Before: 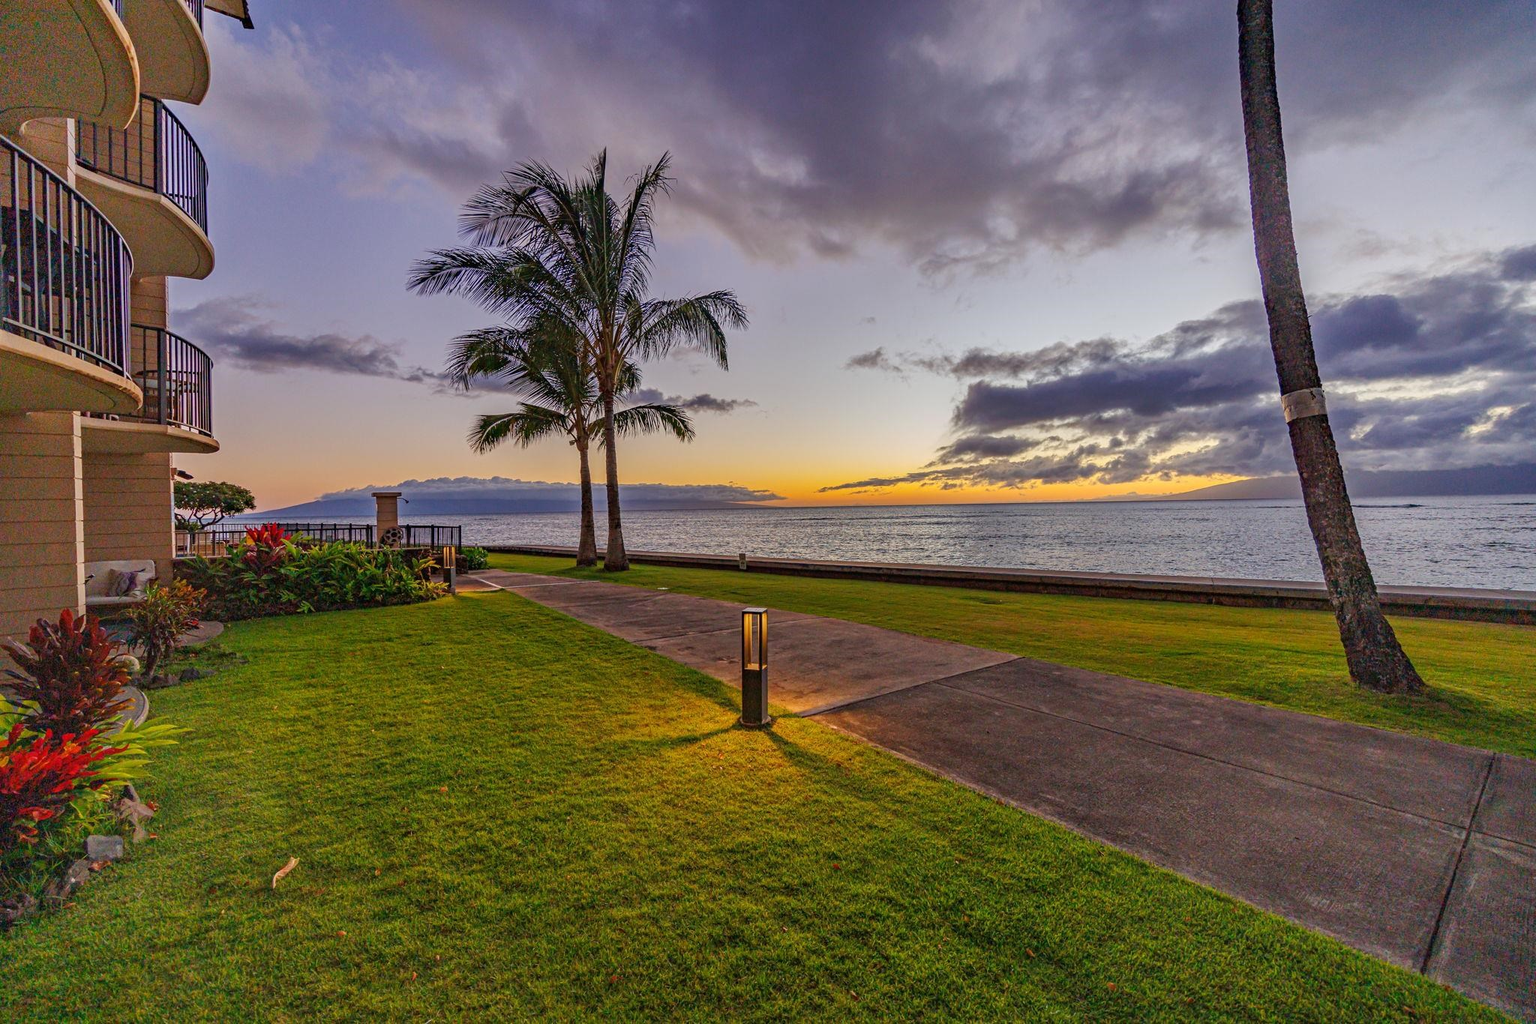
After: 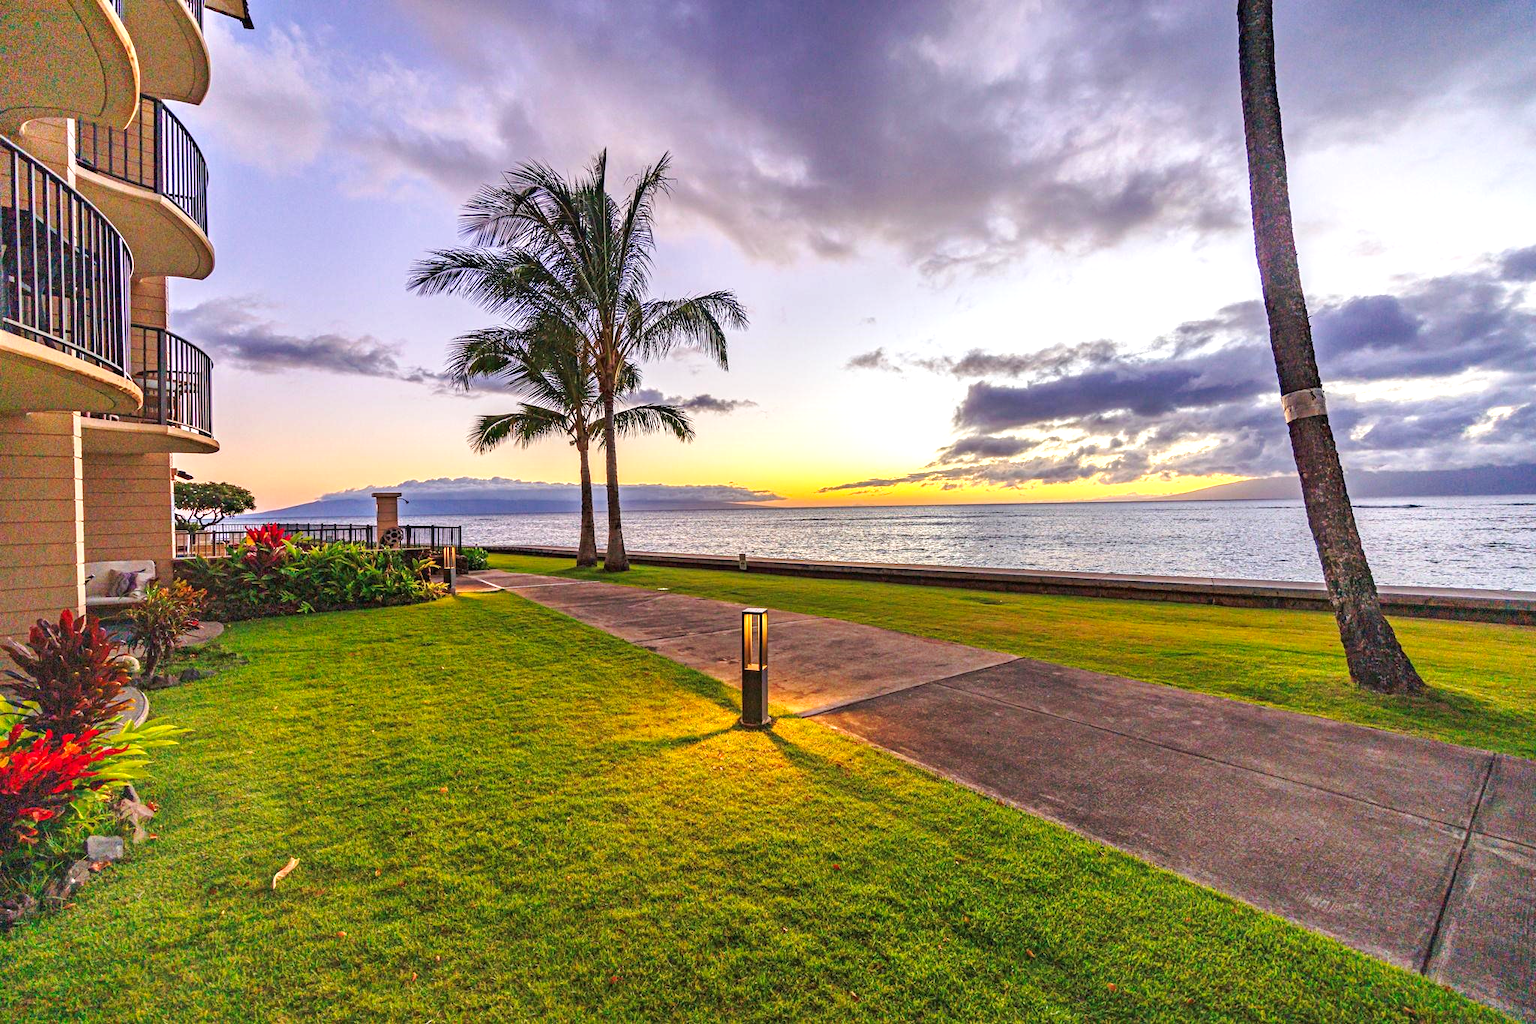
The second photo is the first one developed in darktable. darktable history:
tone curve: curves: ch0 [(0, 0) (0.003, 0.003) (0.011, 0.01) (0.025, 0.023) (0.044, 0.041) (0.069, 0.064) (0.1, 0.092) (0.136, 0.125) (0.177, 0.163) (0.224, 0.207) (0.277, 0.255) (0.335, 0.309) (0.399, 0.375) (0.468, 0.459) (0.543, 0.548) (0.623, 0.629) (0.709, 0.716) (0.801, 0.808) (0.898, 0.911) (1, 1)], preserve colors none
exposure: exposure 1.061 EV, compensate highlight preservation false
